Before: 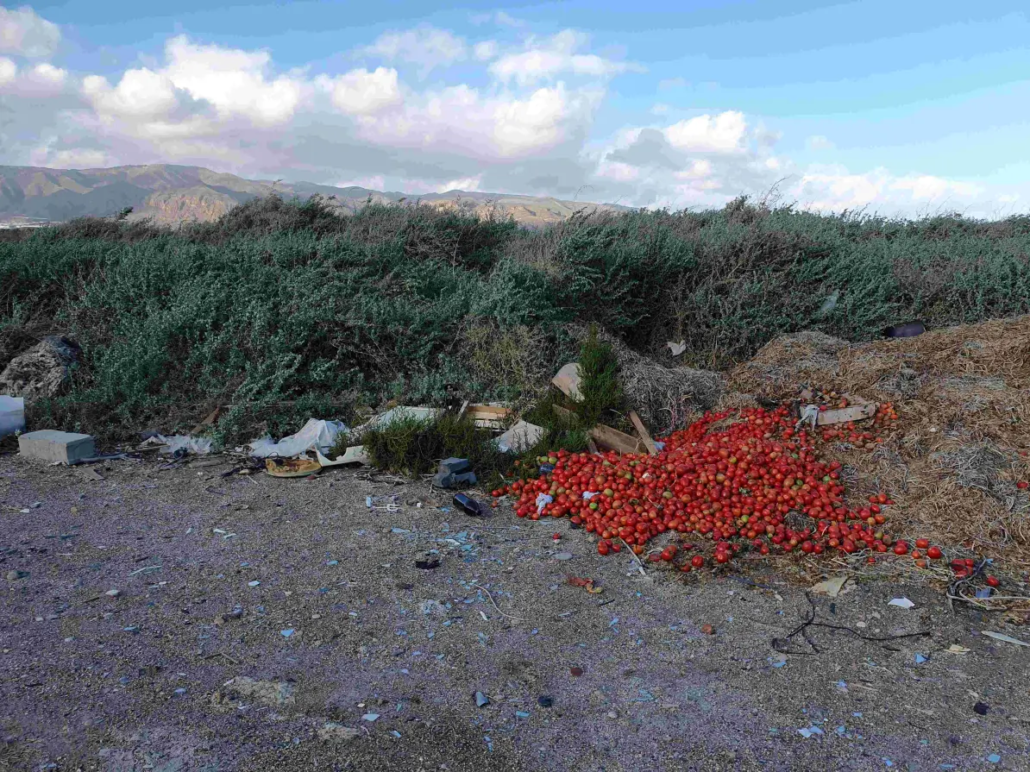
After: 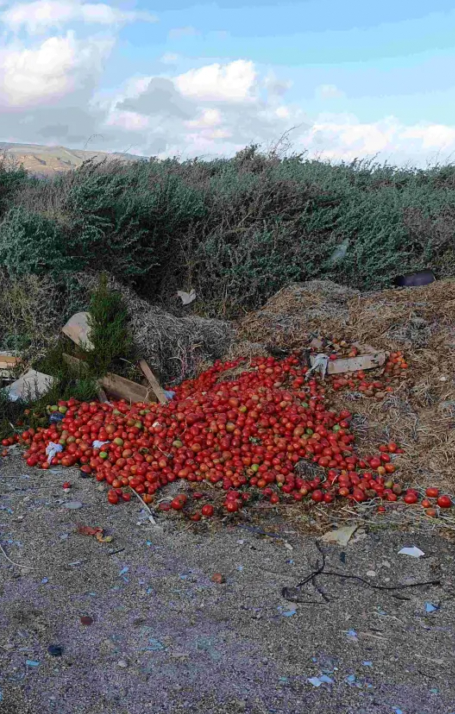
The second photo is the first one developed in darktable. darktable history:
grain: coarseness 0.81 ISO, strength 1.34%, mid-tones bias 0%
crop: left 47.628%, top 6.643%, right 7.874%
exposure: exposure 0 EV, compensate highlight preservation false
